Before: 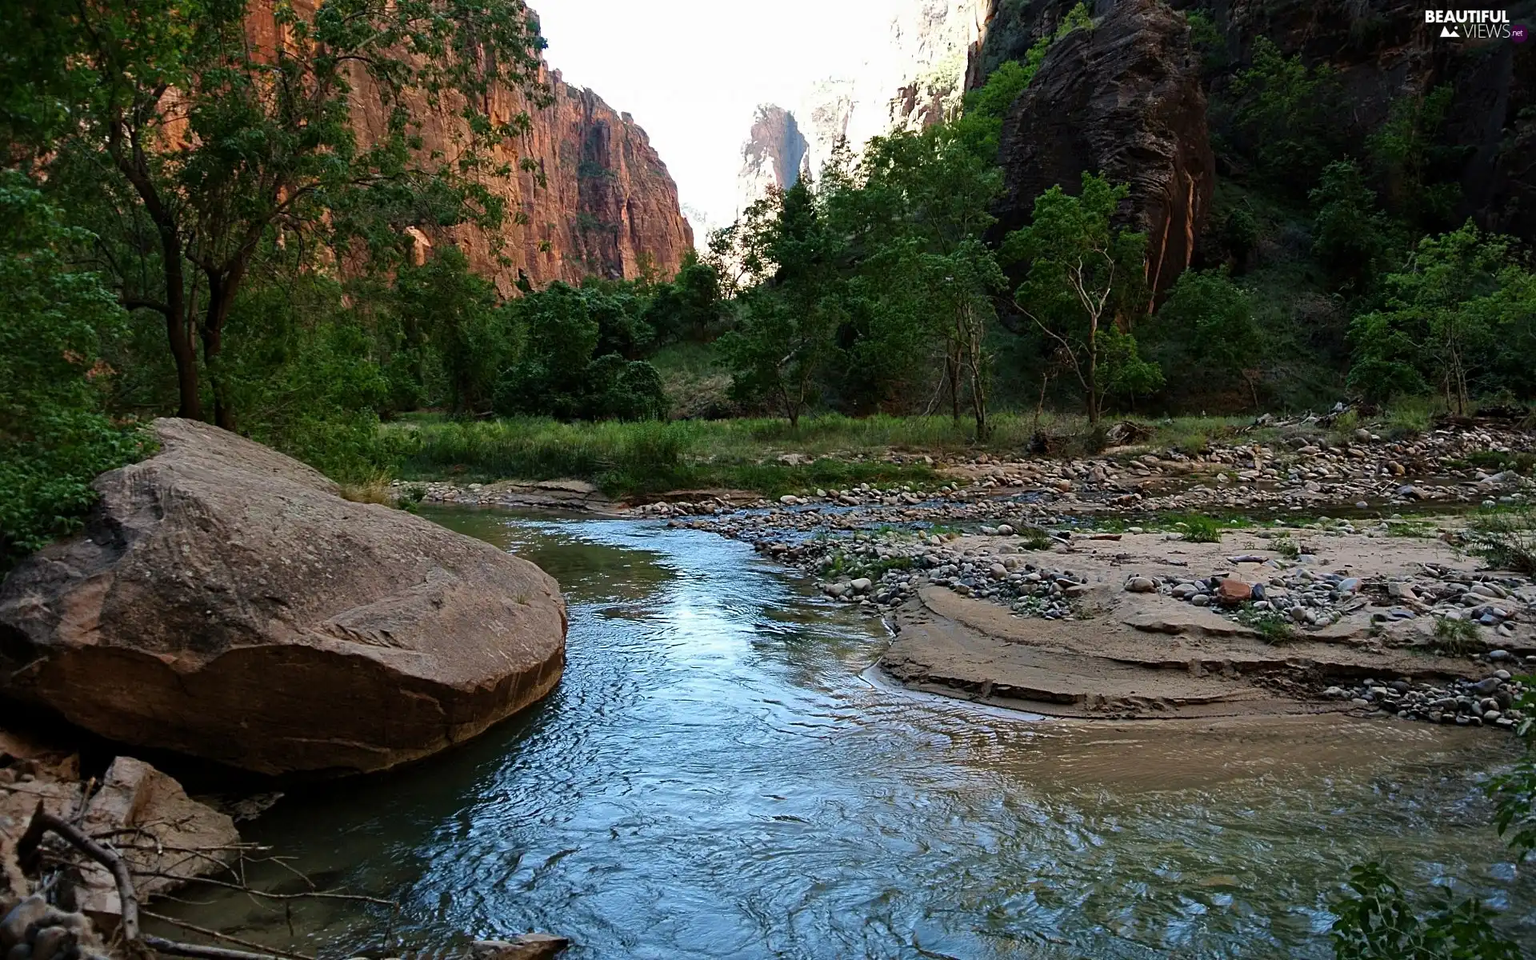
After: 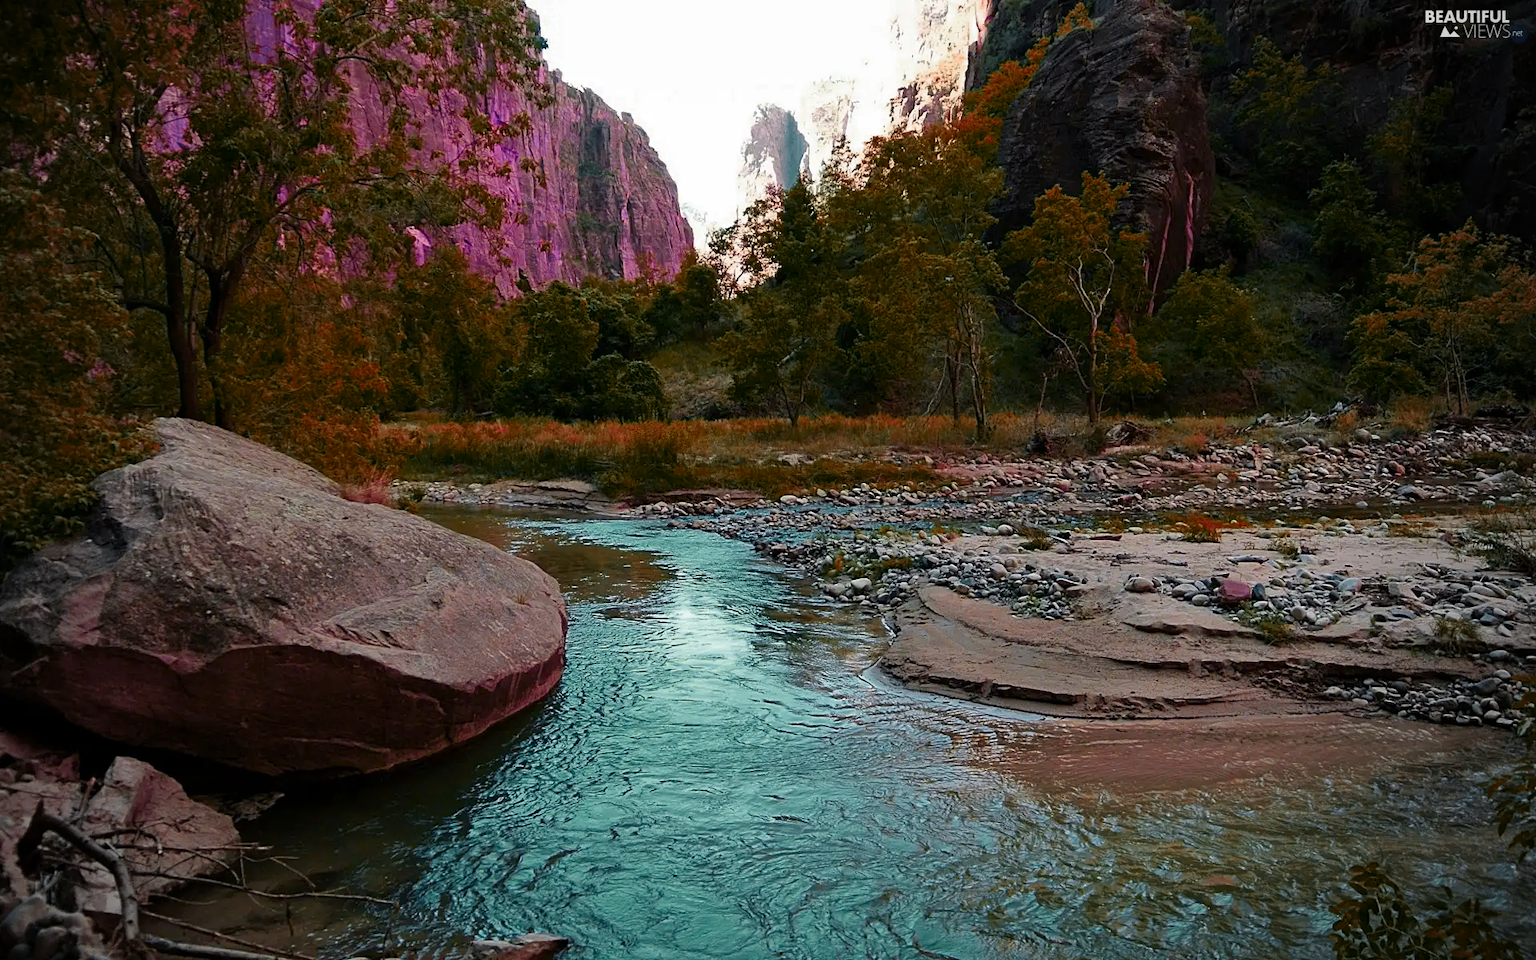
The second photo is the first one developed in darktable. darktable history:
color zones: curves: ch0 [(0.826, 0.353)]; ch1 [(0.242, 0.647) (0.889, 0.342)]; ch2 [(0.246, 0.089) (0.969, 0.068)]
vignetting: fall-off start 71.74%
